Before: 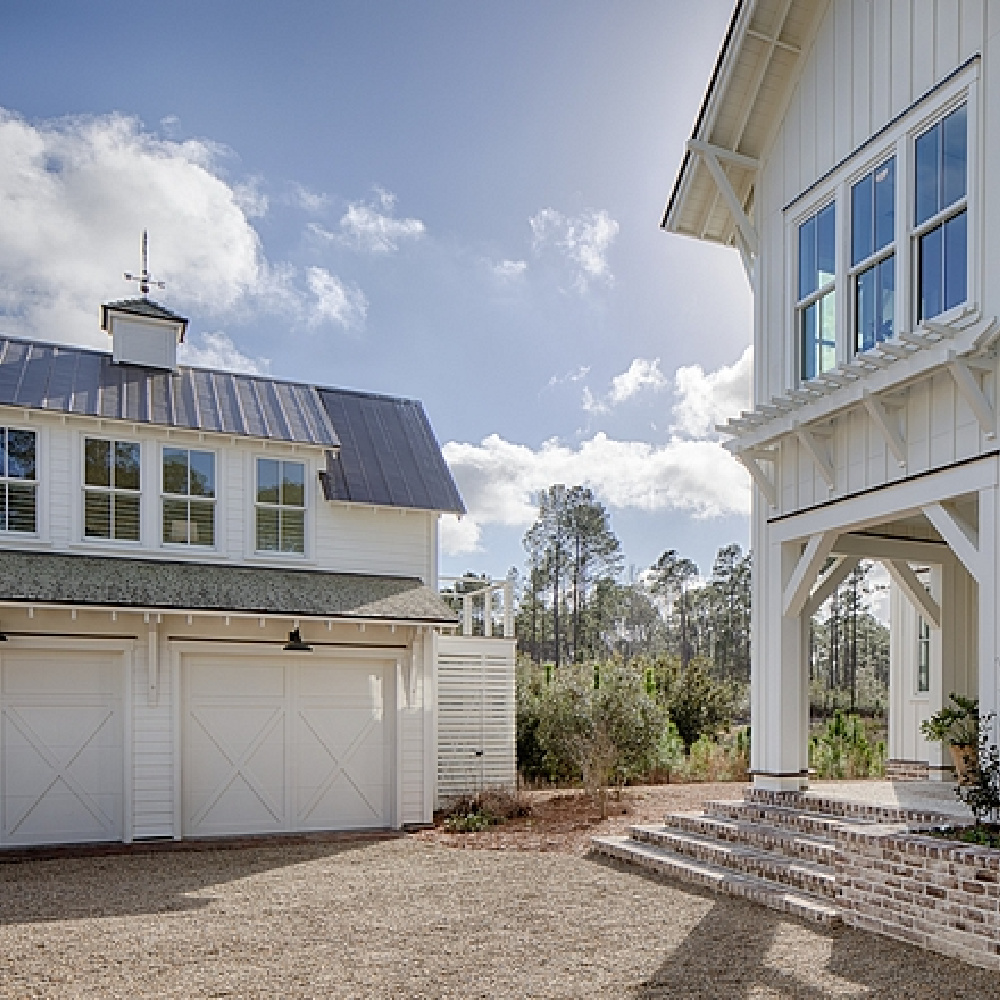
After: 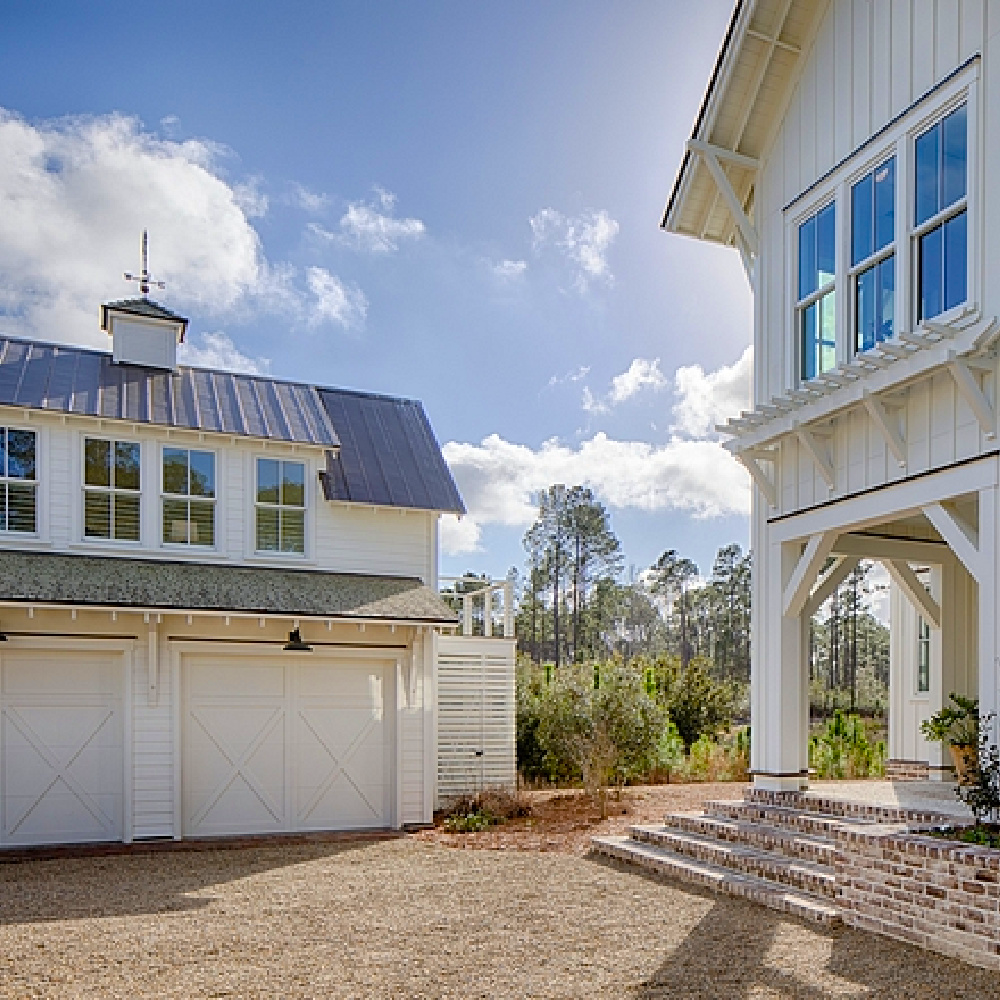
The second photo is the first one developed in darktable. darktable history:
velvia: strength 32.62%, mid-tones bias 0.204
